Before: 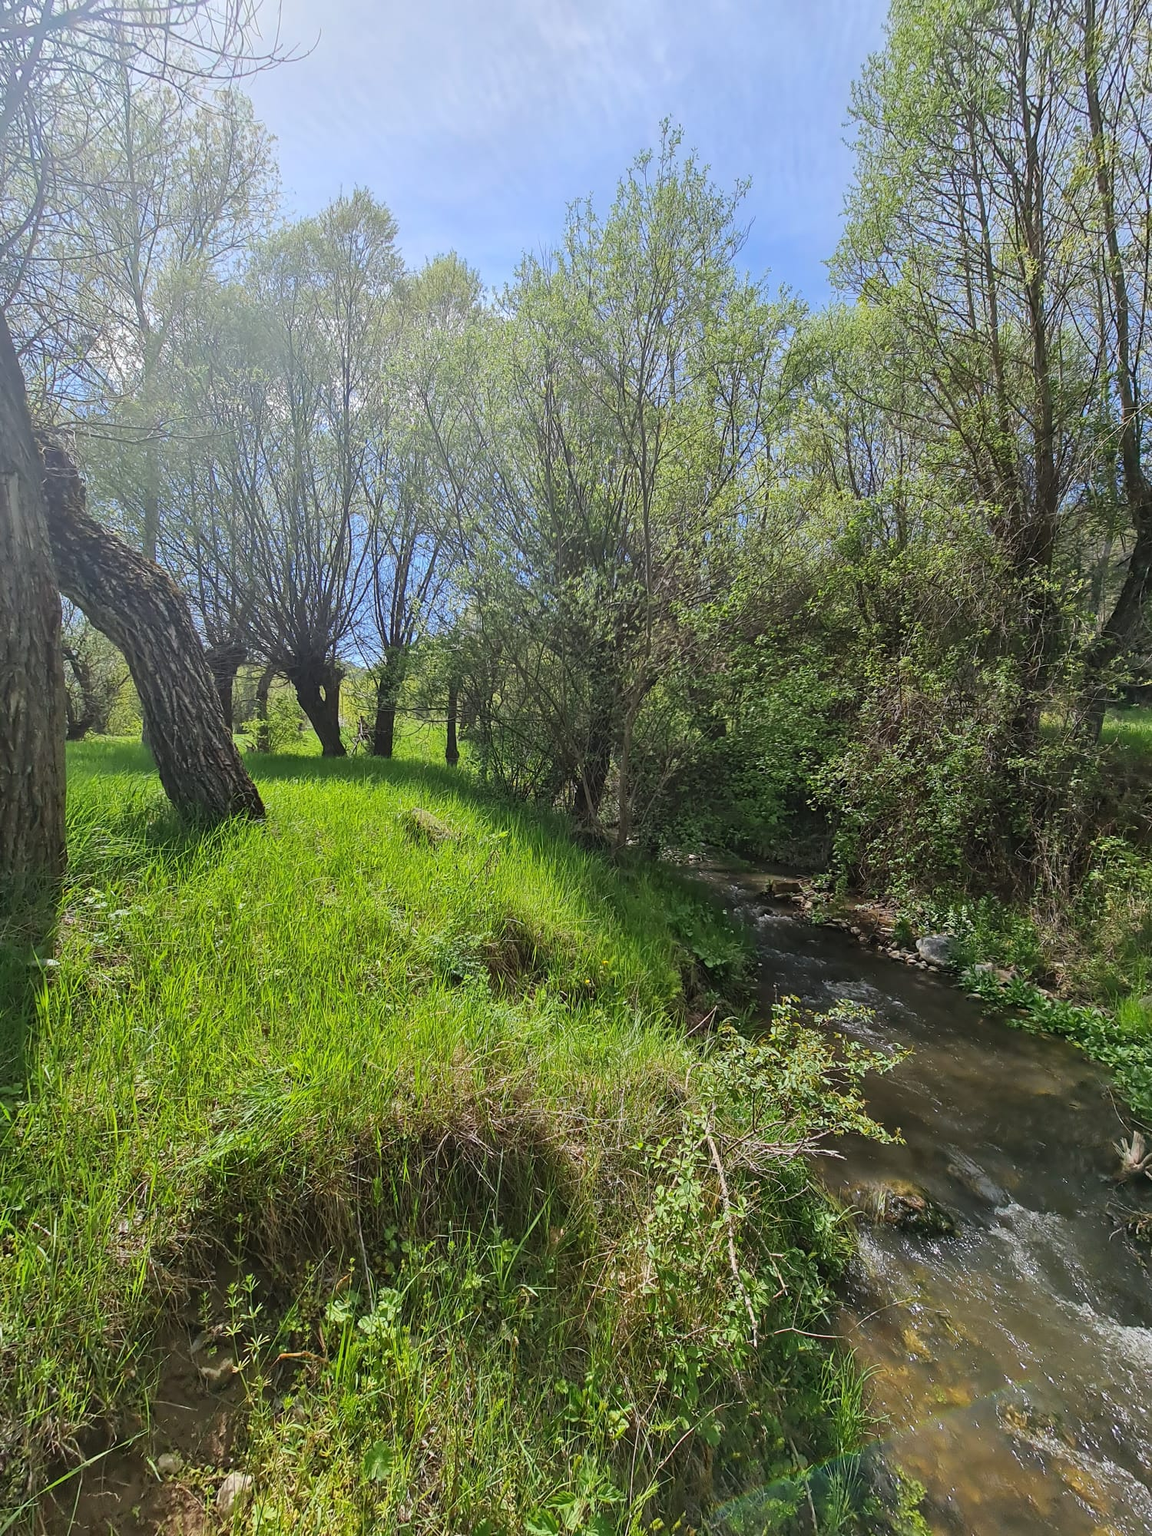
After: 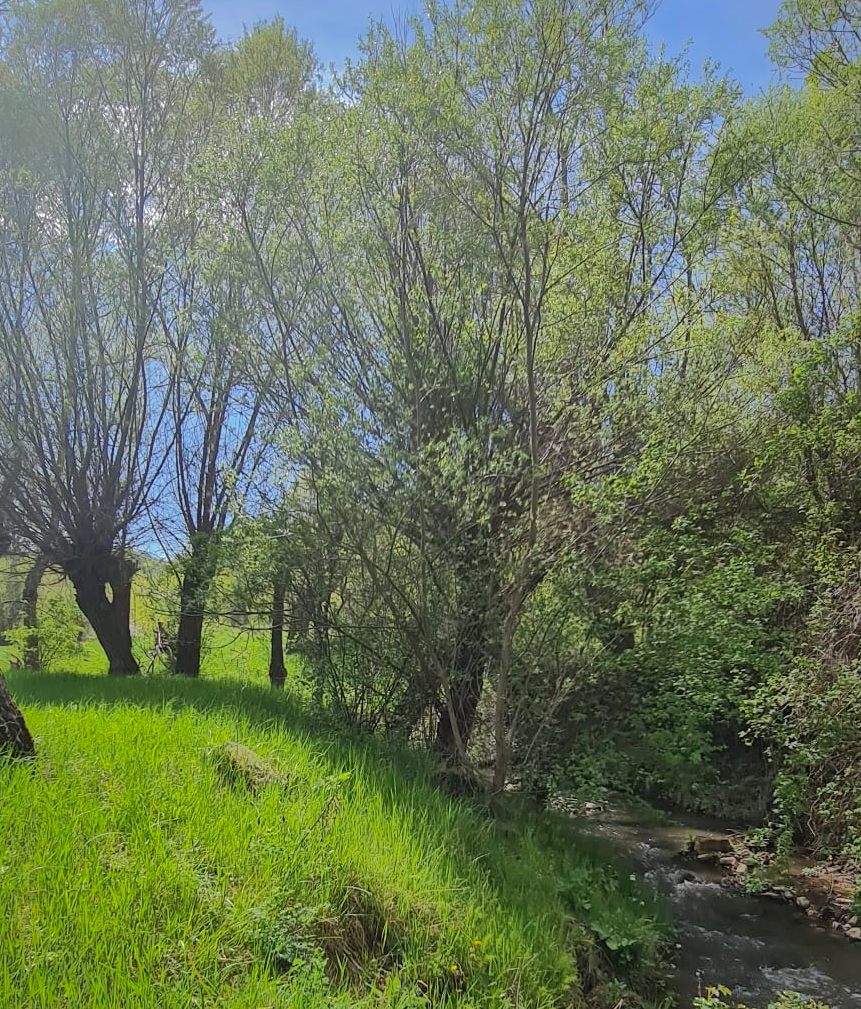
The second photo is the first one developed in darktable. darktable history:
shadows and highlights: shadows 39.12, highlights -75.39
levels: mode automatic, white 99.98%, levels [0, 0.492, 0.984]
crop: left 20.748%, top 15.508%, right 21.819%, bottom 34.031%
